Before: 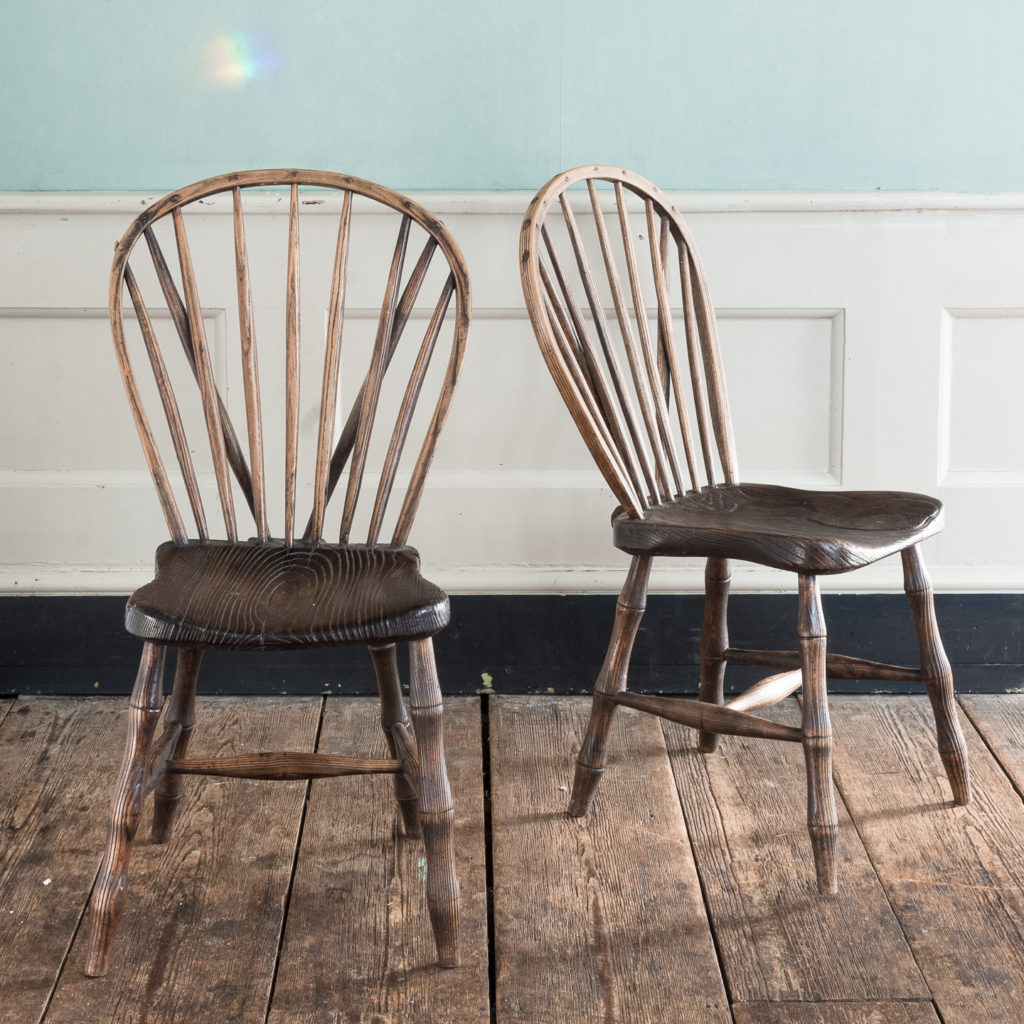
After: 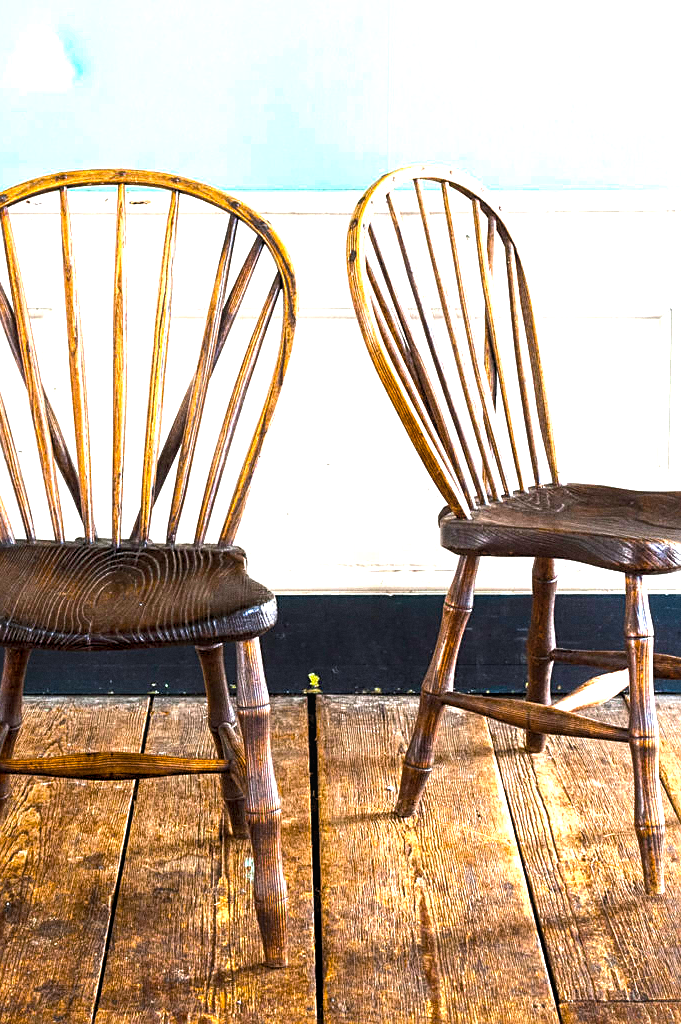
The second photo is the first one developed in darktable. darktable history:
crop: left 16.899%, right 16.556%
tone equalizer: -8 EV -0.417 EV, -7 EV -0.389 EV, -6 EV -0.333 EV, -5 EV -0.222 EV, -3 EV 0.222 EV, -2 EV 0.333 EV, -1 EV 0.389 EV, +0 EV 0.417 EV, edges refinement/feathering 500, mask exposure compensation -1.57 EV, preserve details no
color balance rgb: linear chroma grading › global chroma 20%, perceptual saturation grading › global saturation 65%, perceptual saturation grading › highlights 50%, perceptual saturation grading › shadows 30%, perceptual brilliance grading › global brilliance 12%, perceptual brilliance grading › highlights 15%, global vibrance 20%
local contrast: highlights 99%, shadows 86%, detail 160%, midtone range 0.2
grain: coarseness 0.09 ISO
color correction: highlights a* -0.137, highlights b* -5.91, shadows a* -0.137, shadows b* -0.137
sharpen: on, module defaults
